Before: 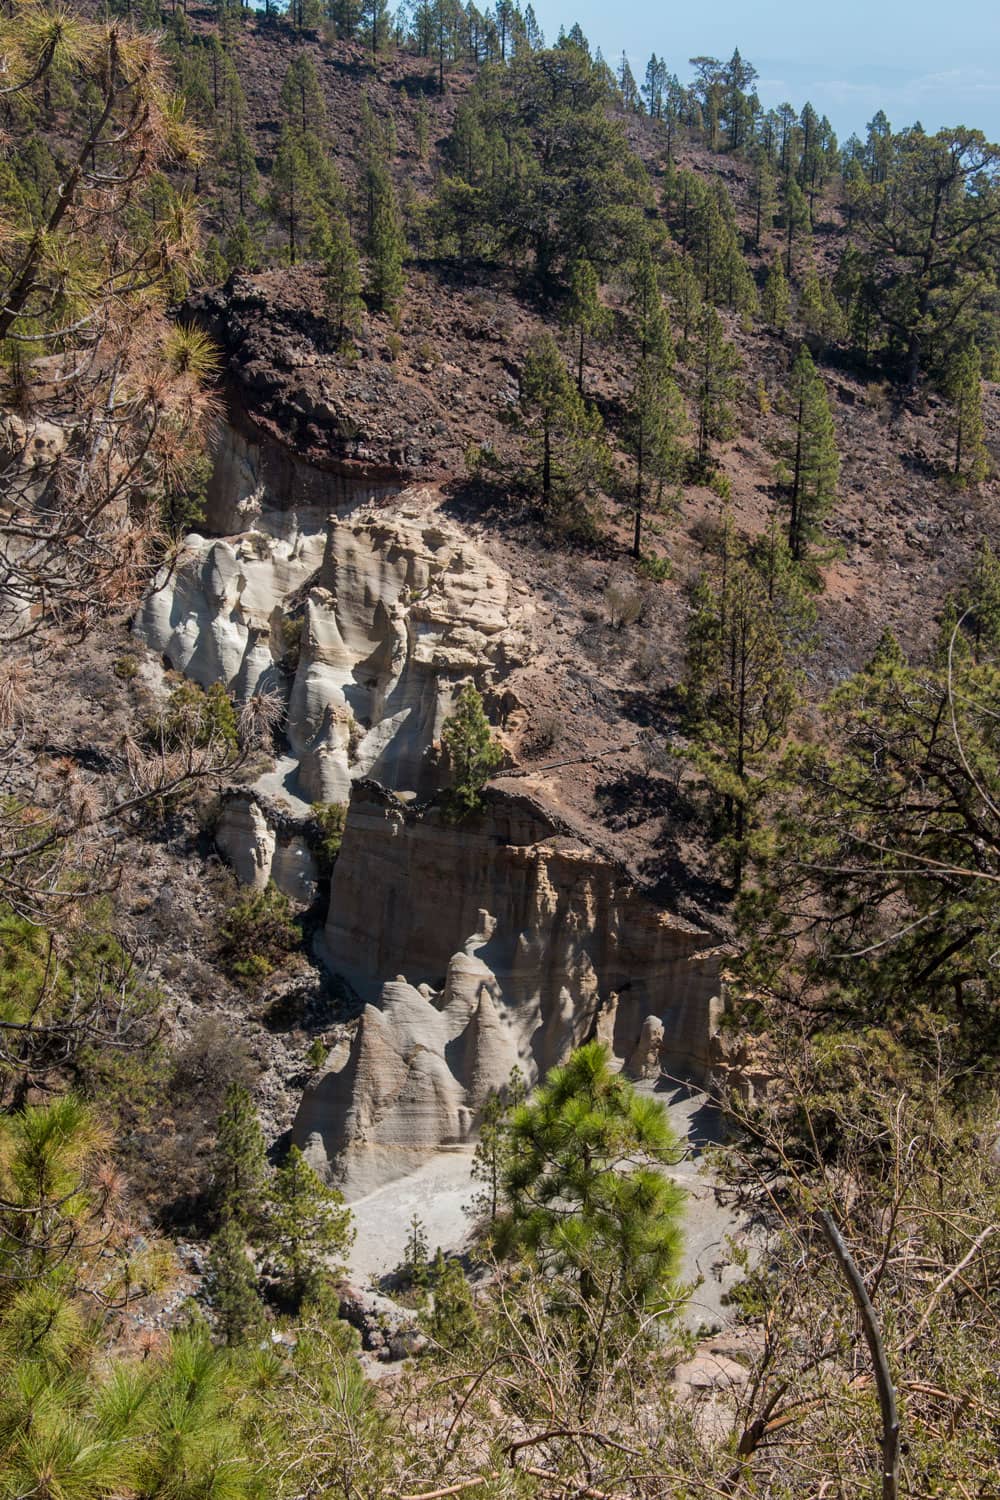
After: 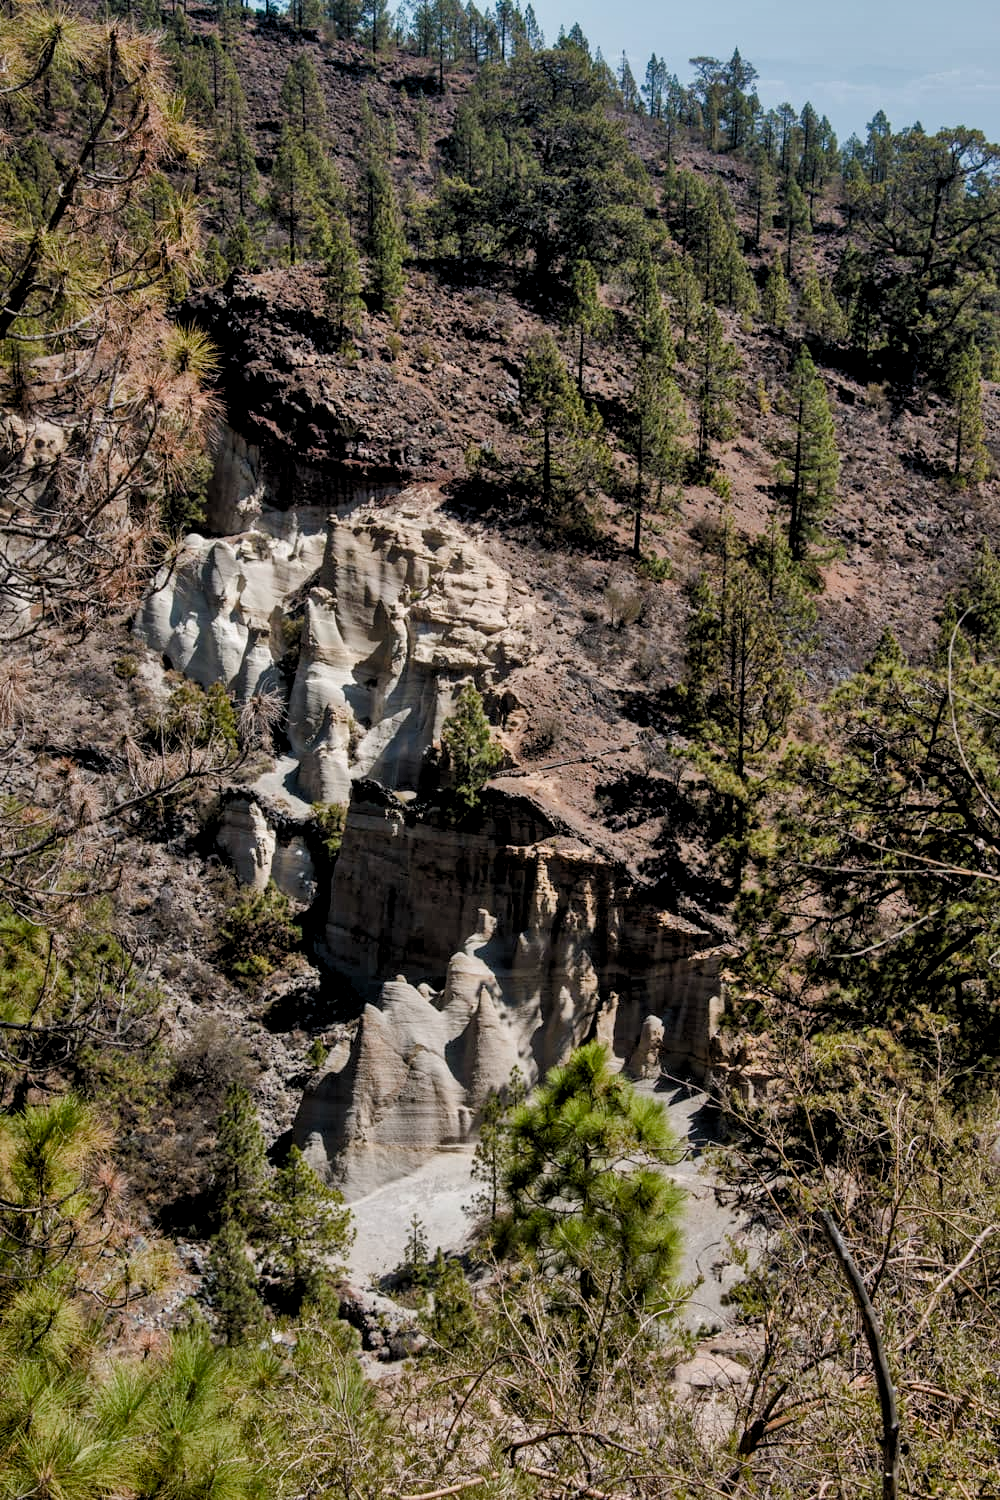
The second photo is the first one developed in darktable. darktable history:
exposure: exposure -0.072 EV, compensate highlight preservation false
rgb levels: levels [[0.01, 0.419, 0.839], [0, 0.5, 1], [0, 0.5, 1]]
shadows and highlights: soften with gaussian
color balance rgb: shadows lift › luminance -10%, shadows lift › chroma 1%, shadows lift › hue 113°, power › luminance -15%, highlights gain › chroma 0.2%, highlights gain › hue 333°, global offset › luminance 0.5%, perceptual saturation grading › global saturation 20%, perceptual saturation grading › highlights -50%, perceptual saturation grading › shadows 25%, contrast -10%
local contrast: mode bilateral grid, contrast 20, coarseness 50, detail 120%, midtone range 0.2
